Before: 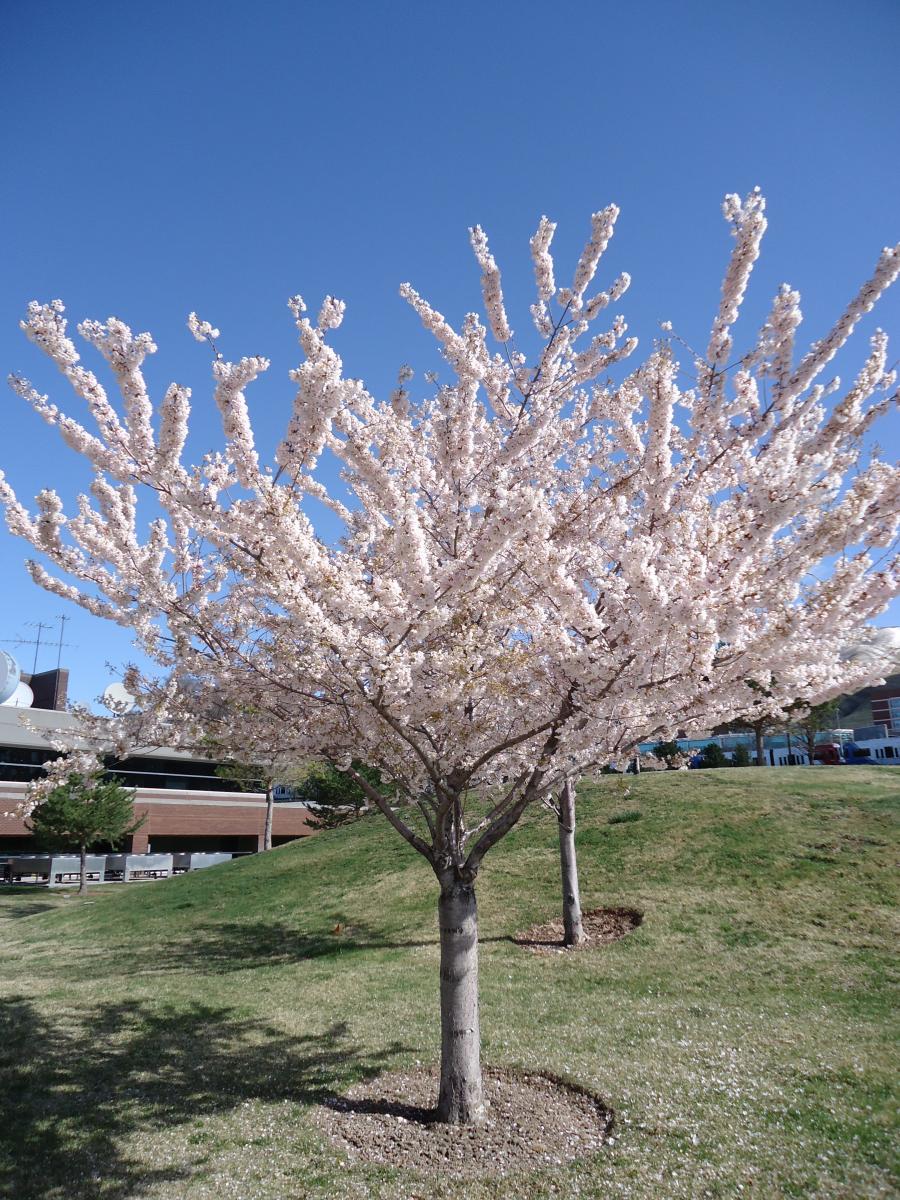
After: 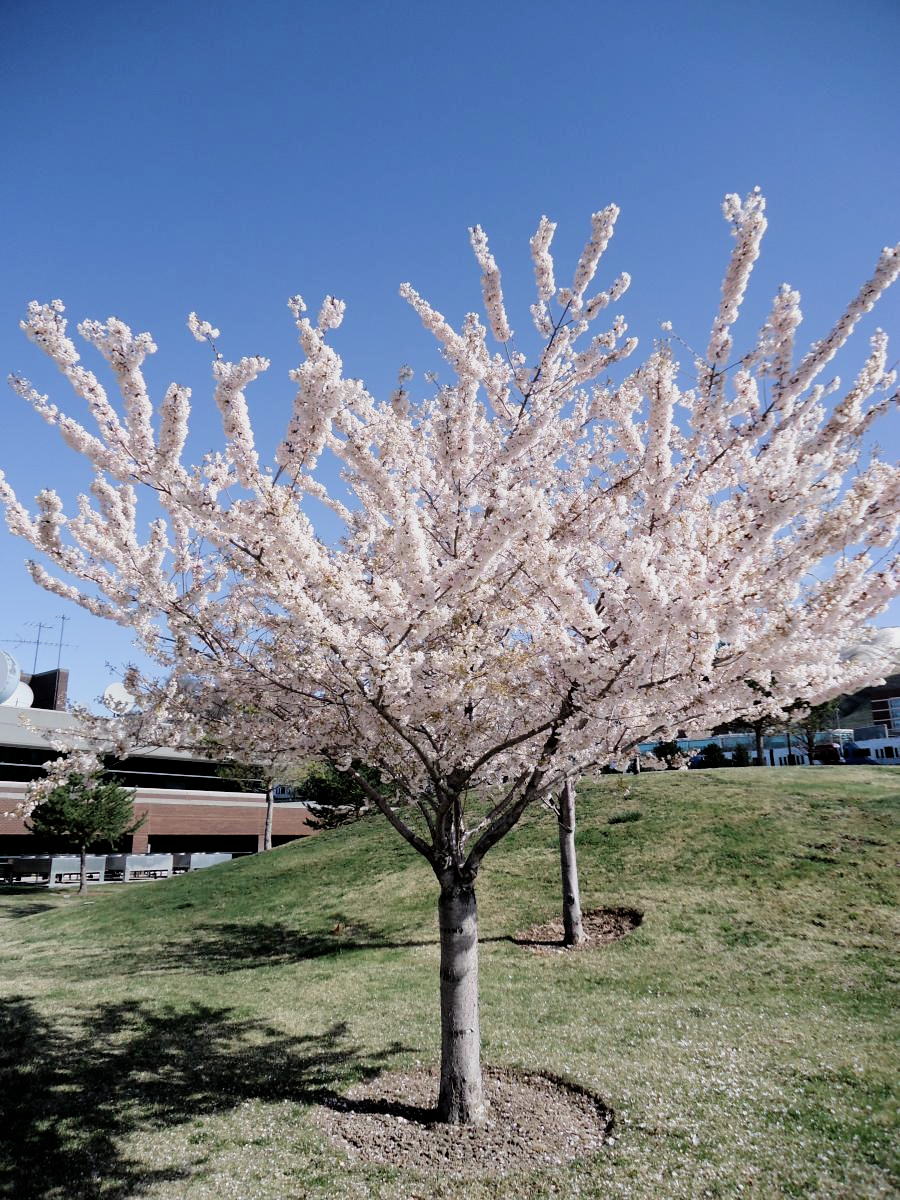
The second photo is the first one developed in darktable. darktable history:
filmic rgb: black relative exposure -5 EV, hardness 2.88, contrast 1.2, highlights saturation mix -30%
shadows and highlights: shadows -12.5, white point adjustment 4, highlights 28.33
